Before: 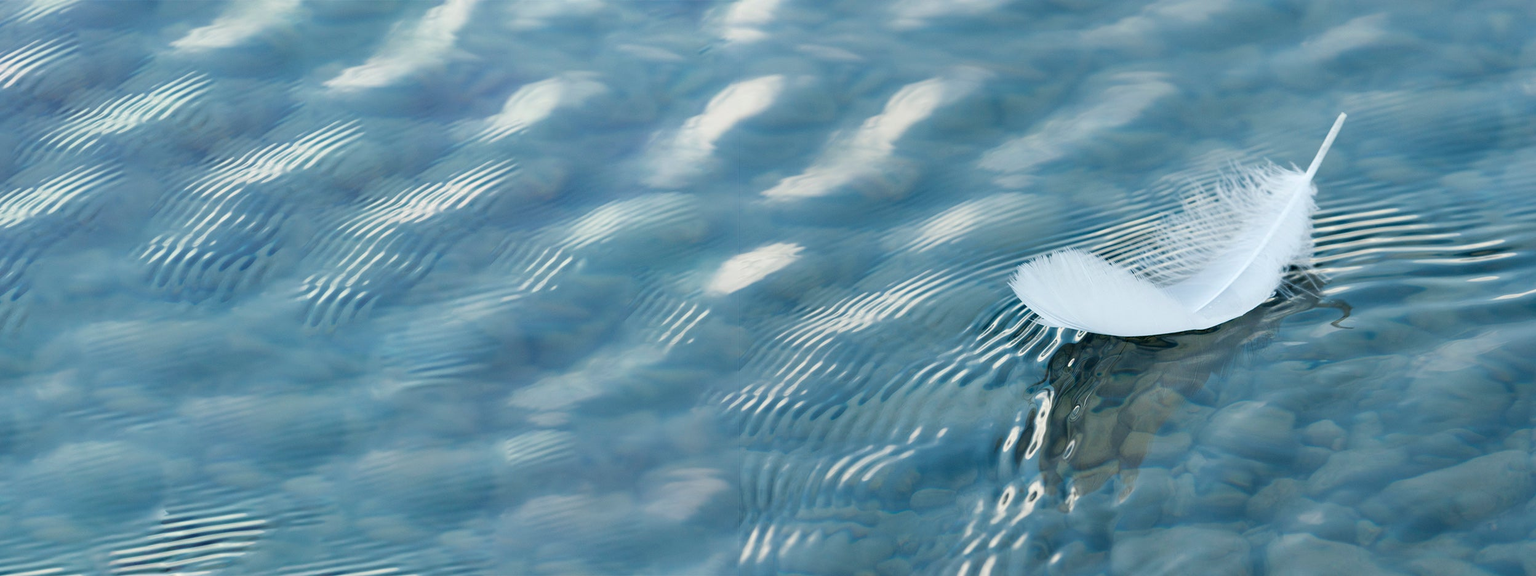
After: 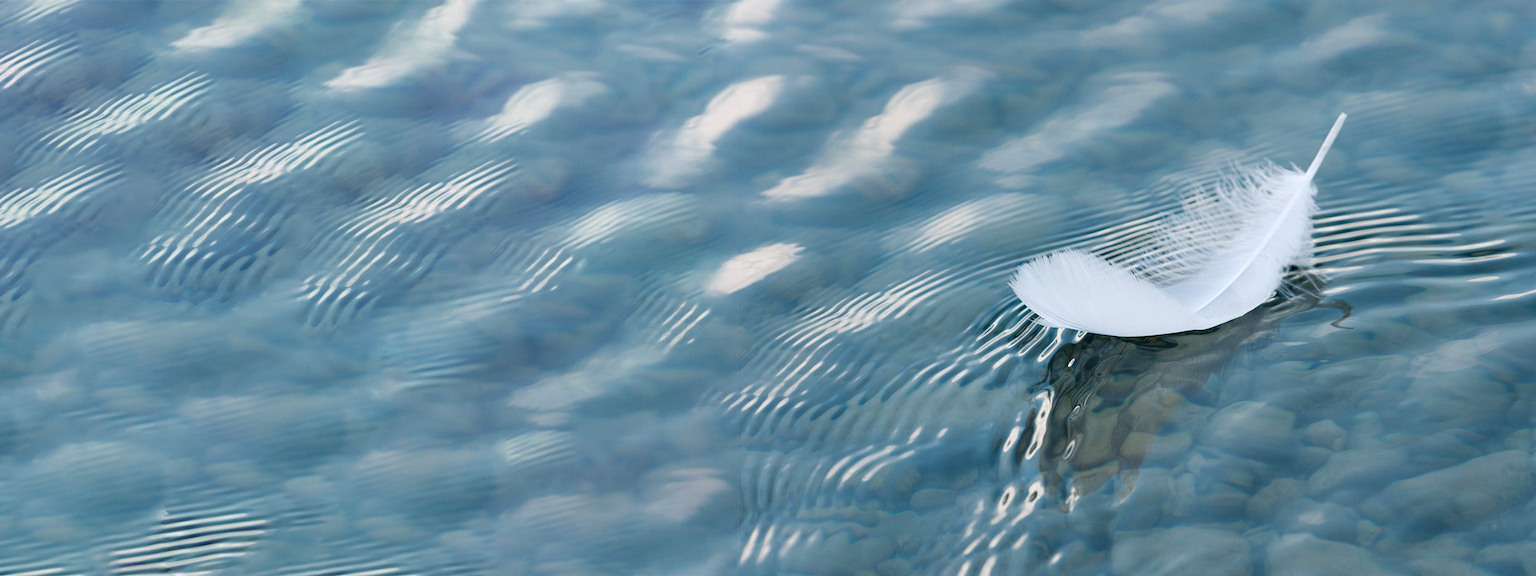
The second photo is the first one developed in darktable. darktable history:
color correction: highlights a* 3.16, highlights b* -1.61, shadows a* -0.112, shadows b* 2.62, saturation 0.983
